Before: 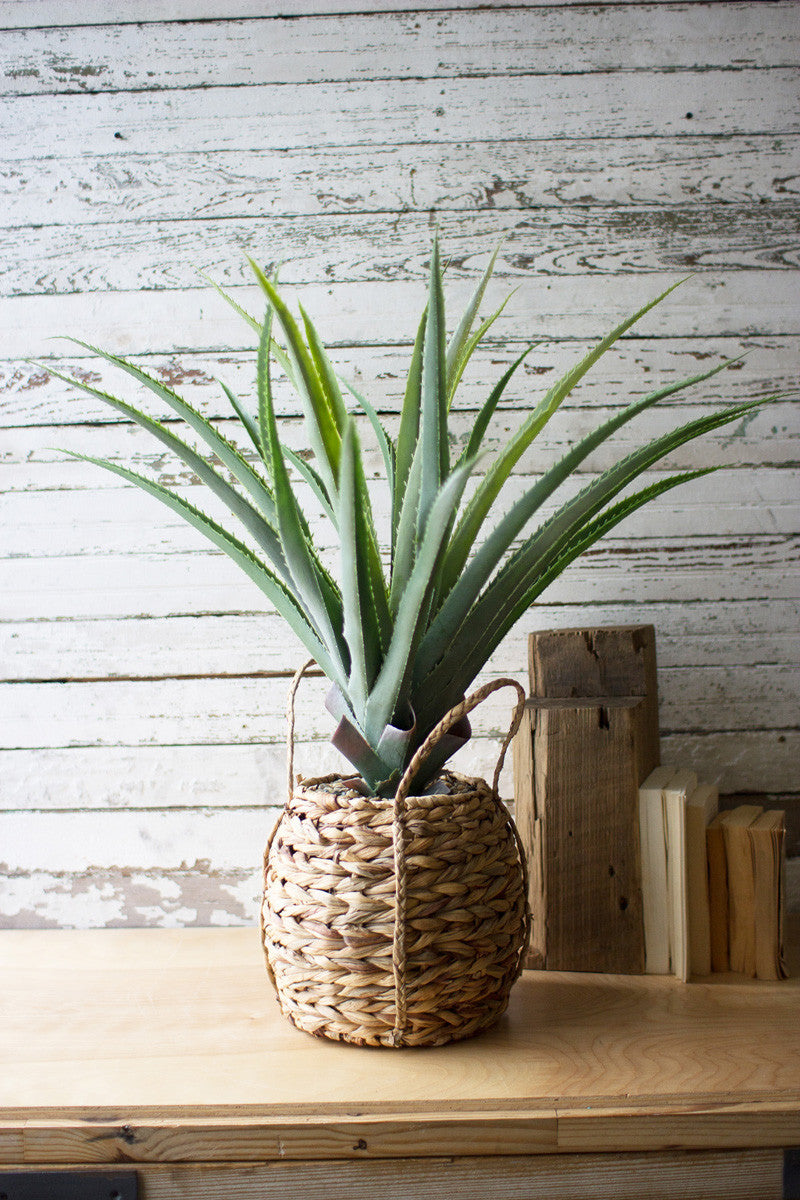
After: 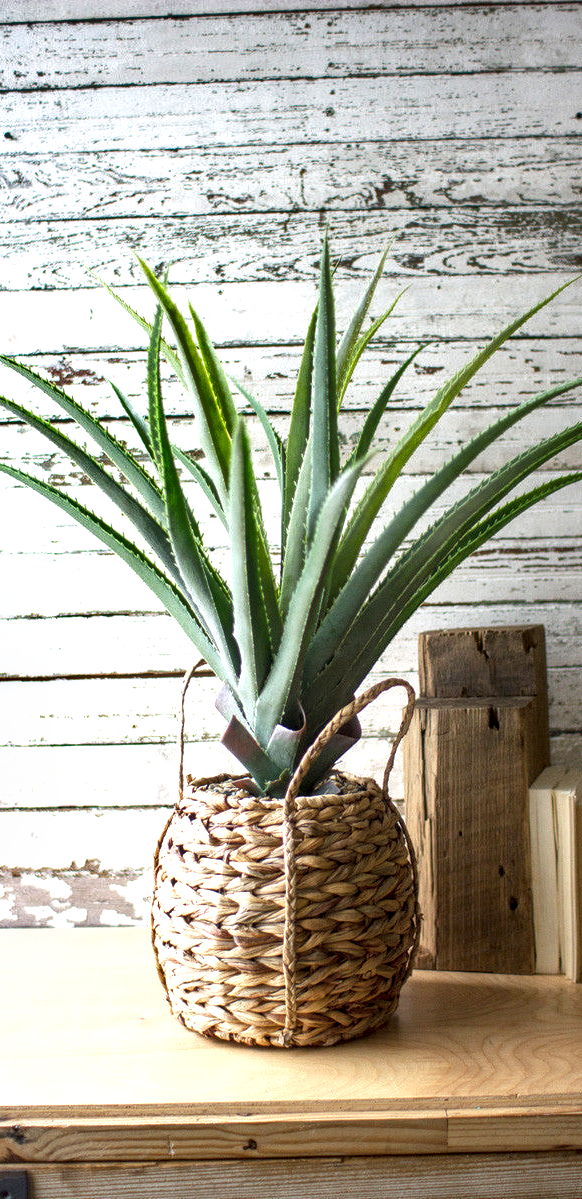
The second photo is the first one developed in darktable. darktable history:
crop: left 13.851%, top 0%, right 13.392%
exposure: black level correction 0.001, exposure 0.5 EV, compensate highlight preservation false
local contrast: detail 130%
shadows and highlights: low approximation 0.01, soften with gaussian
